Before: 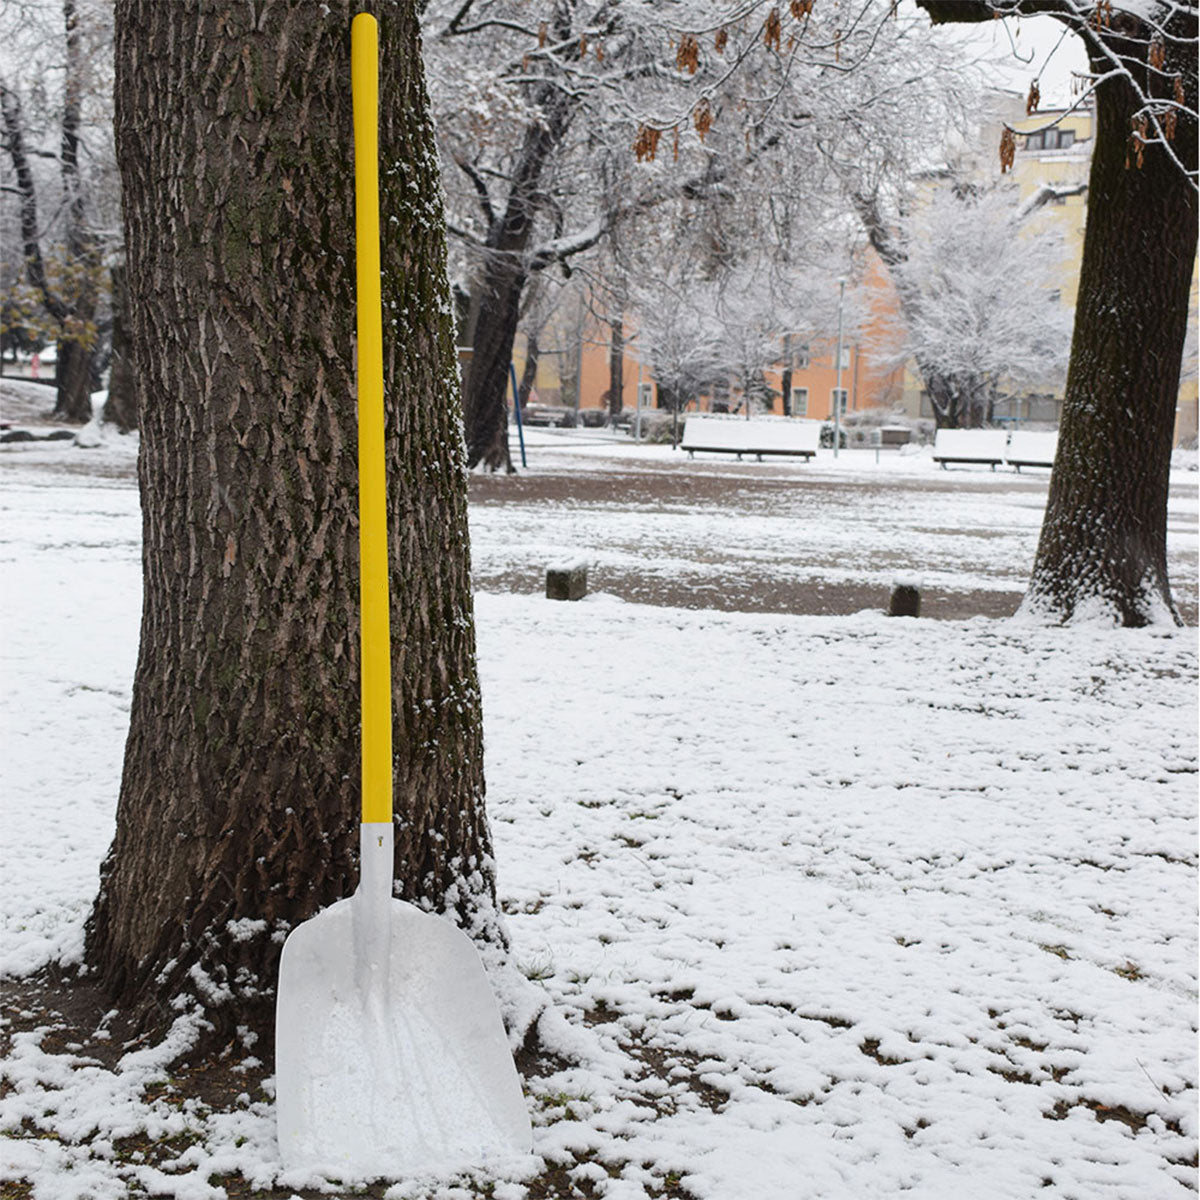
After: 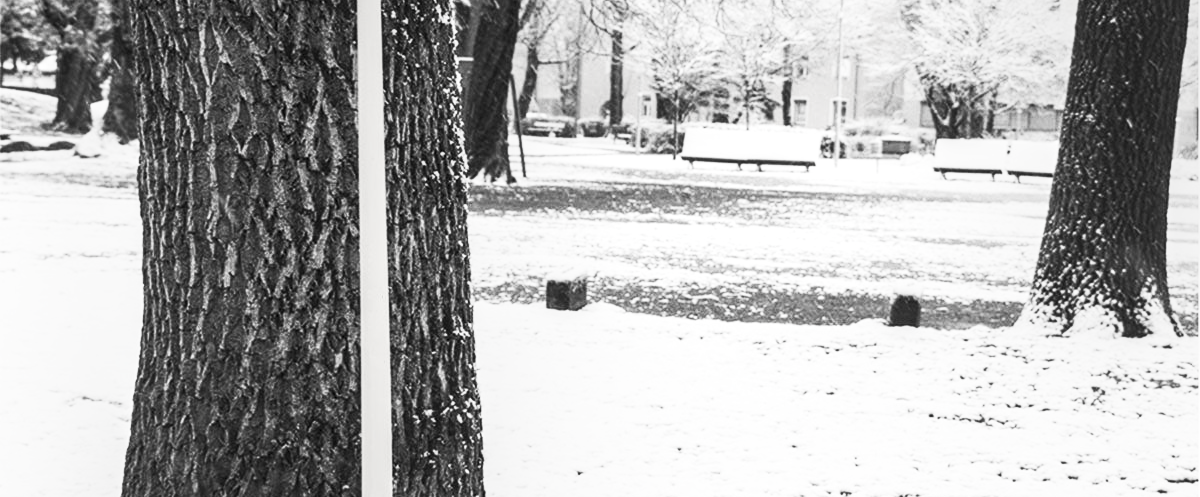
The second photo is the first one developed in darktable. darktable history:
contrast brightness saturation: contrast 0.52, brightness 0.453, saturation -0.986
crop and rotate: top 24.24%, bottom 34.292%
local contrast: on, module defaults
